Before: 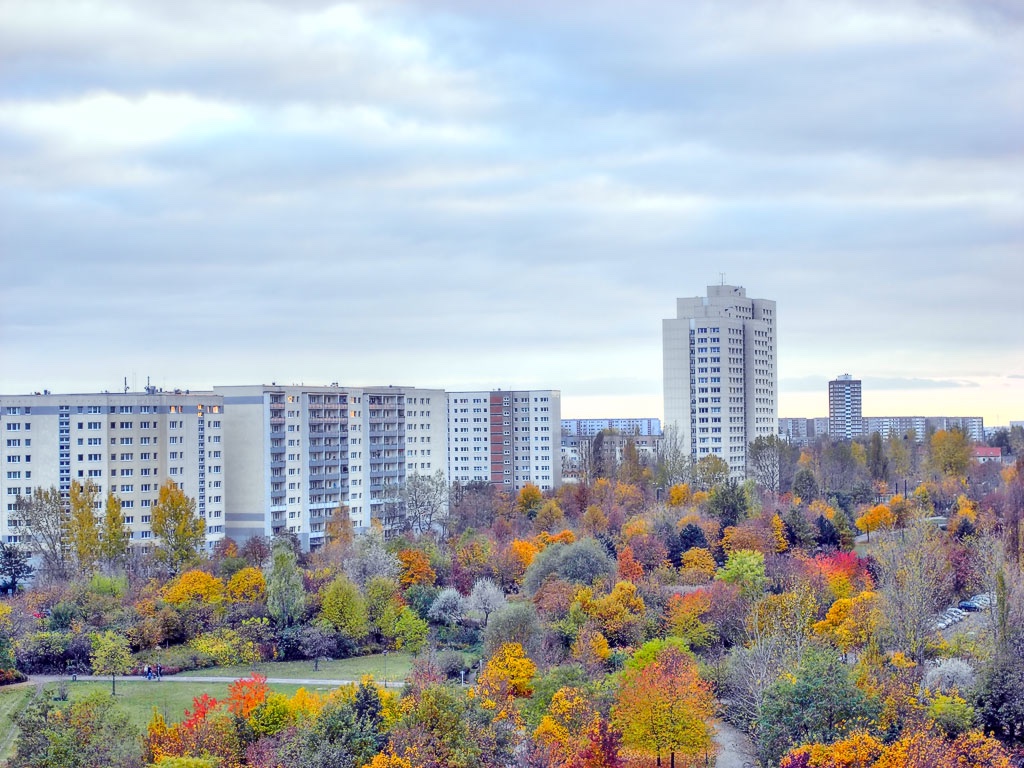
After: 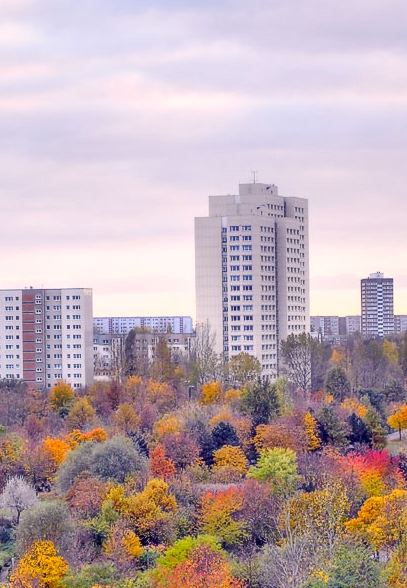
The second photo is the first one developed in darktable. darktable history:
crop: left 45.721%, top 13.393%, right 14.118%, bottom 10.01%
color correction: highlights a* 12.23, highlights b* 5.41
